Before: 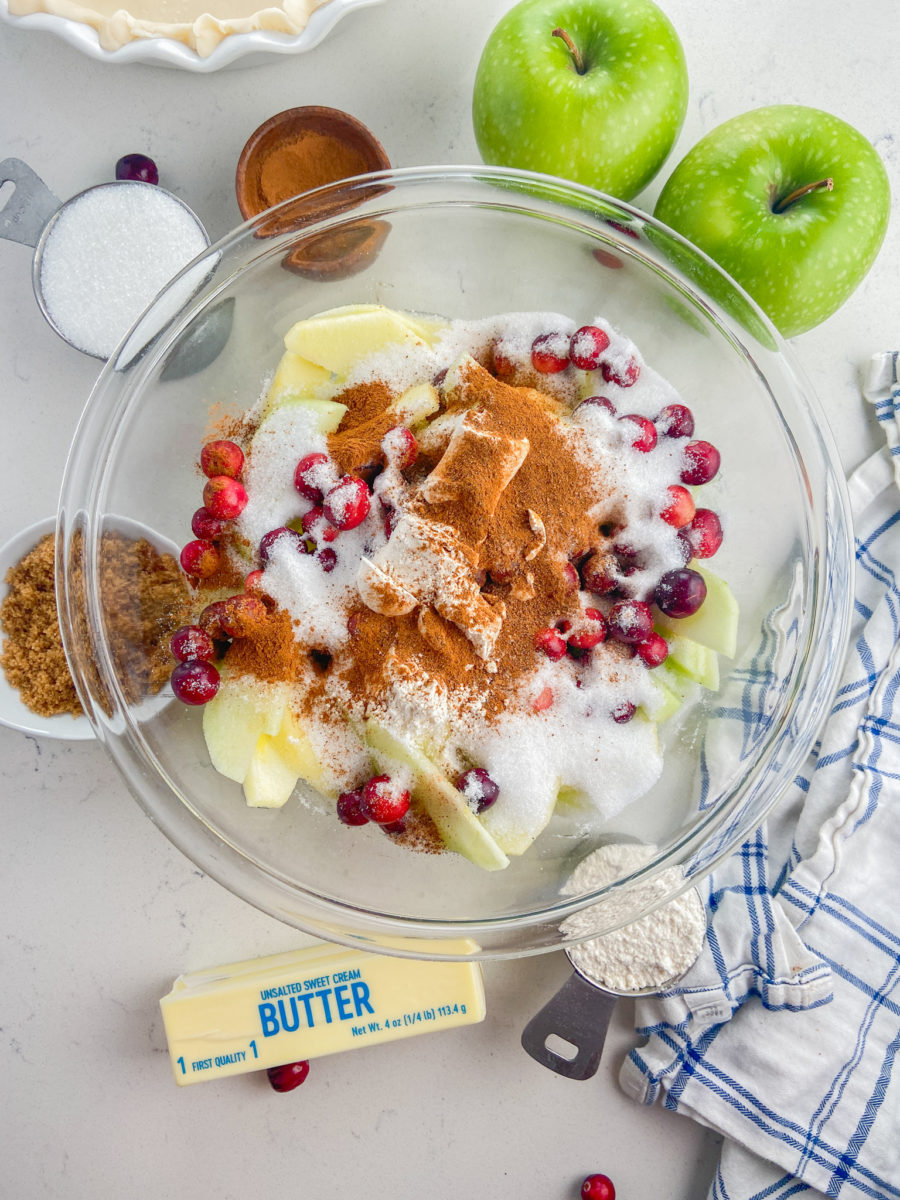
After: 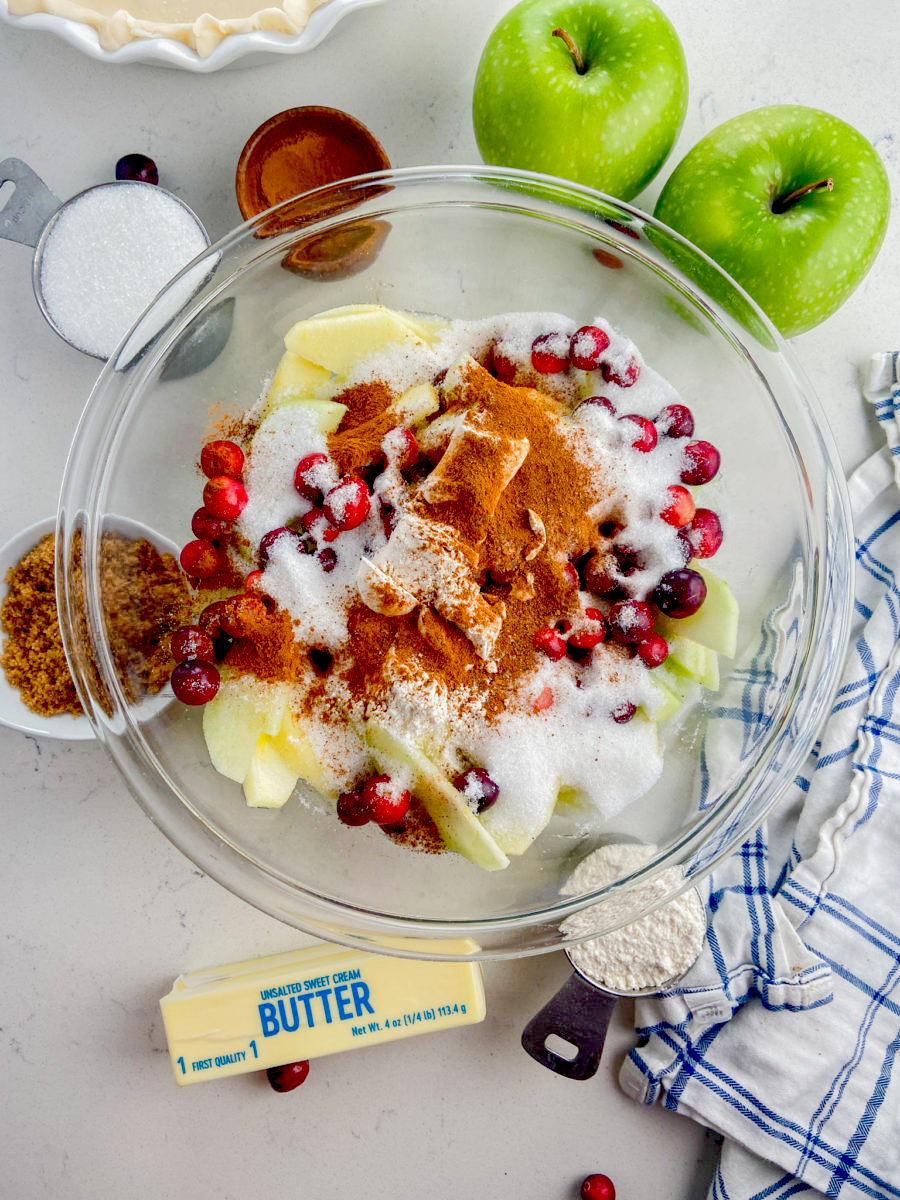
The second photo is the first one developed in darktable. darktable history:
exposure: black level correction 0.056, exposure -0.036 EV, compensate highlight preservation false
color correction: highlights b* 0.016
